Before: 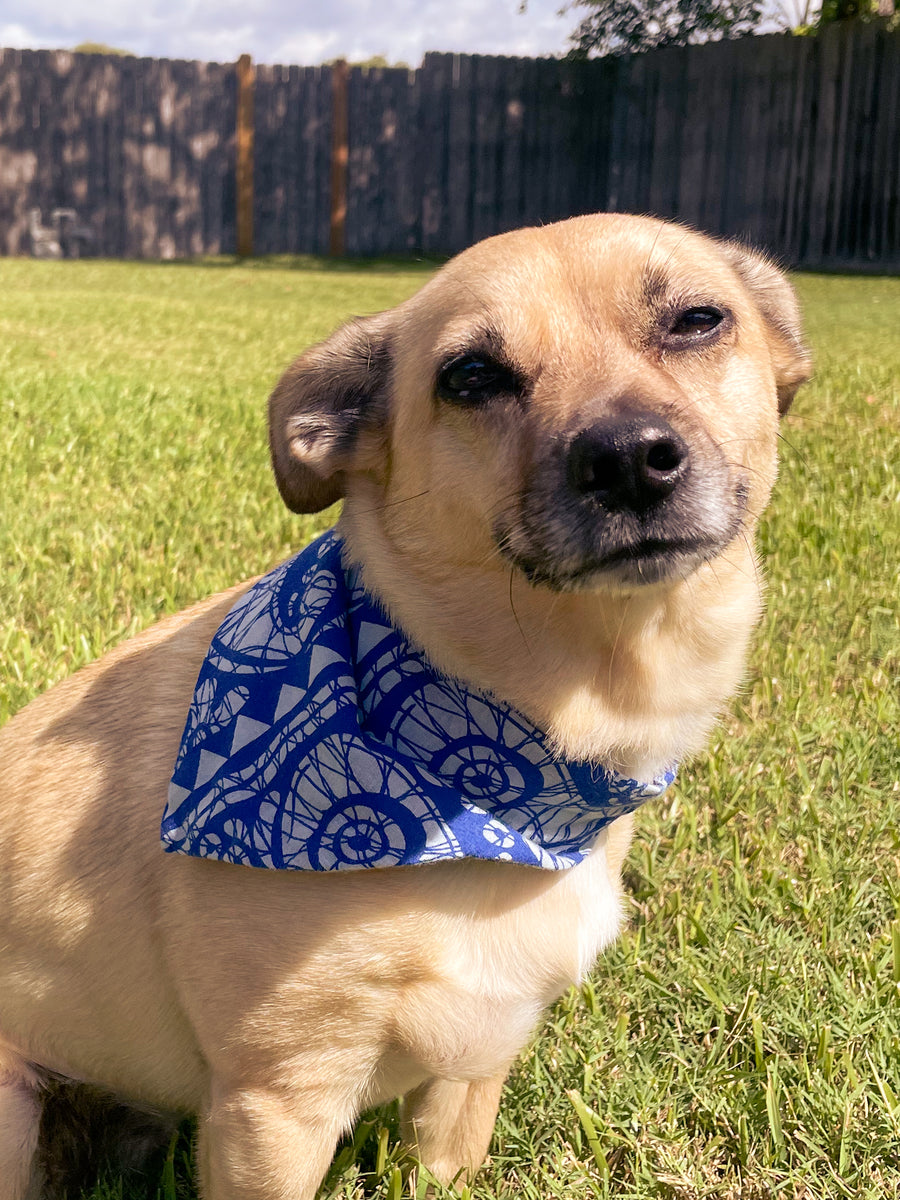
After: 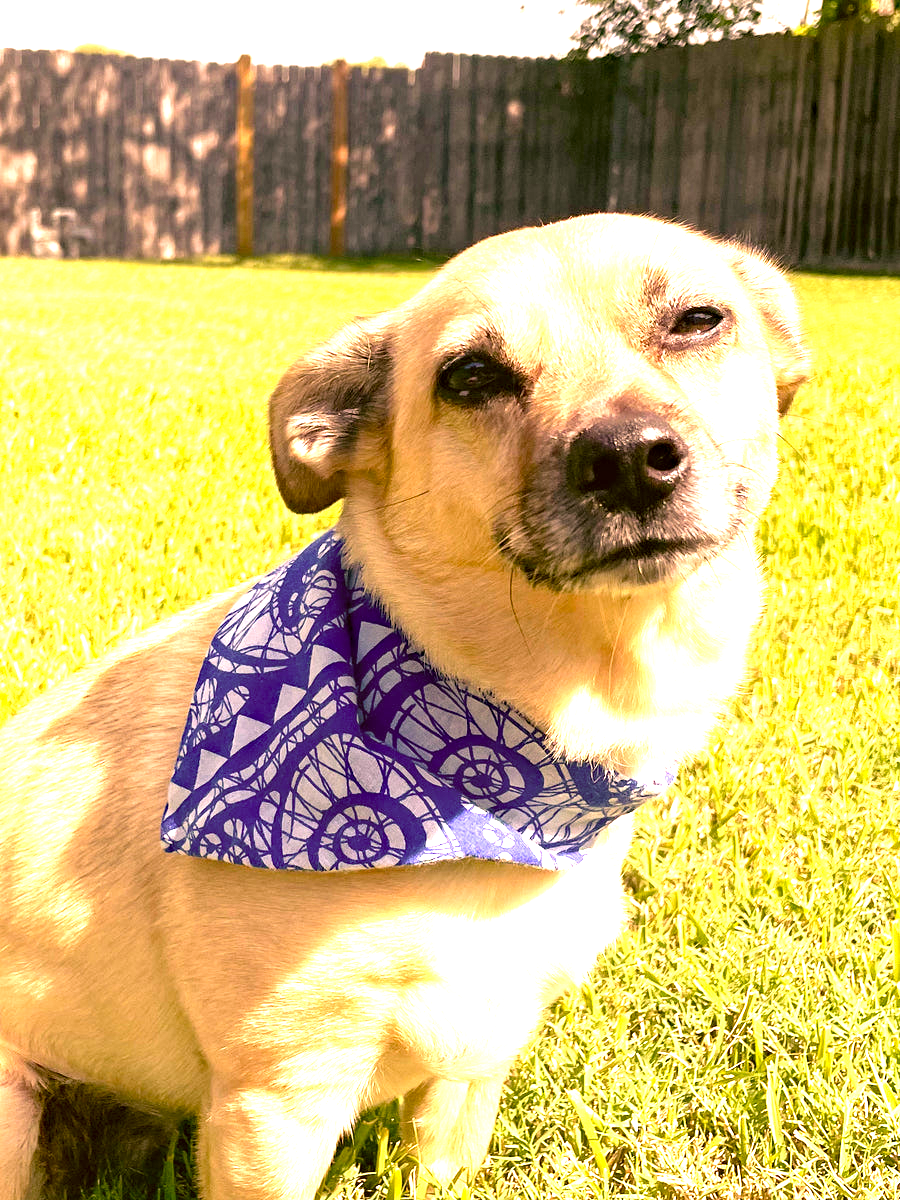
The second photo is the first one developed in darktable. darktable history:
exposure: black level correction 0, exposure 1.675 EV, compensate highlight preservation false
haze removal: adaptive false
color correction: highlights a* 8.75, highlights b* 15.89, shadows a* -0.384, shadows b* 26.72
